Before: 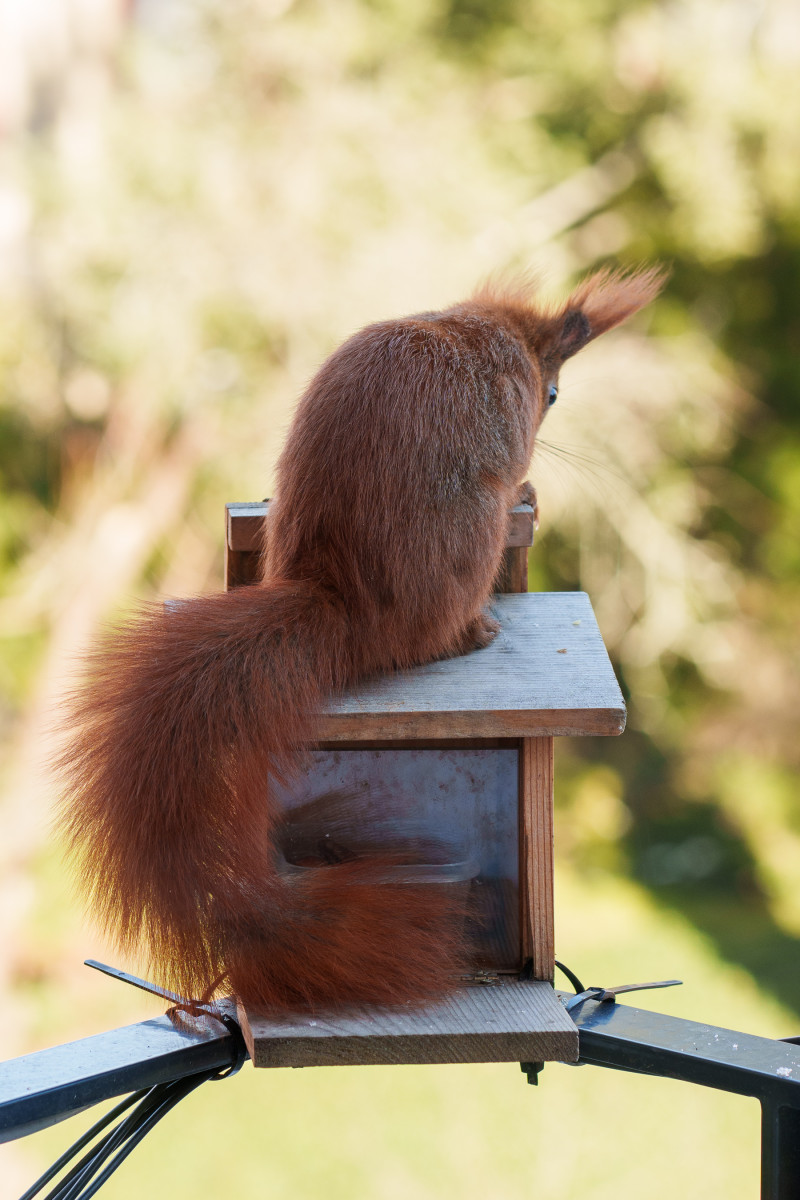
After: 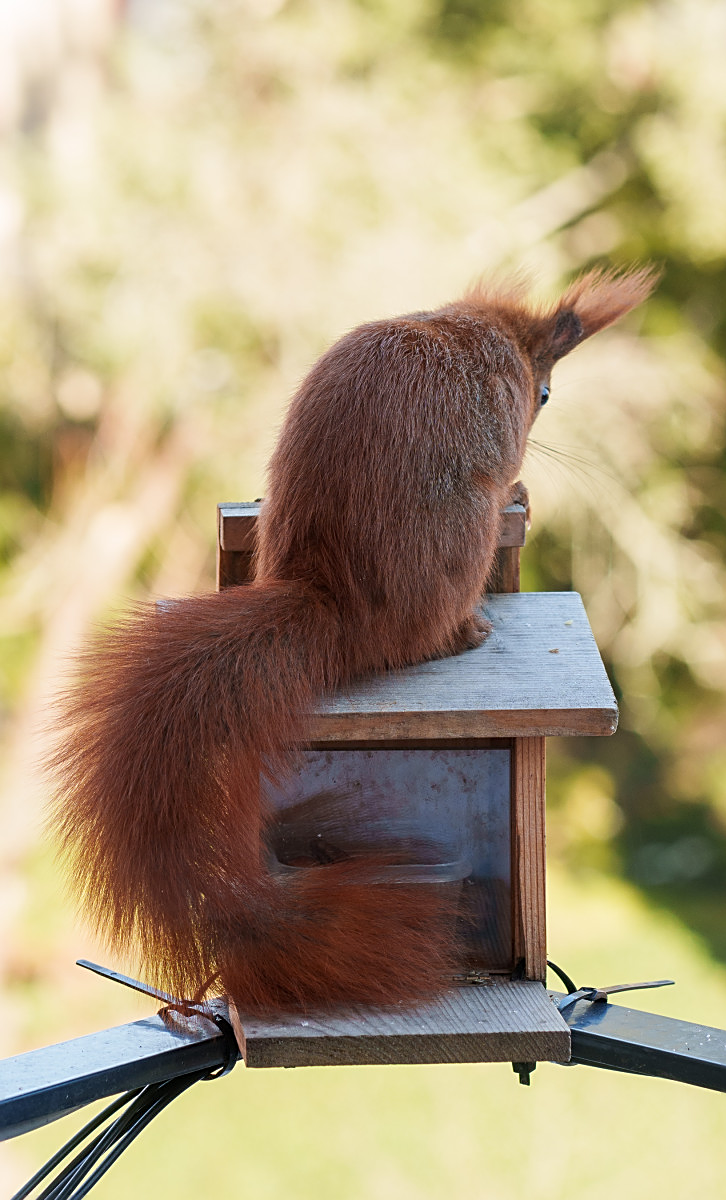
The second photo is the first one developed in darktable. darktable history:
sharpen: on, module defaults
crop and rotate: left 1.093%, right 8.076%
